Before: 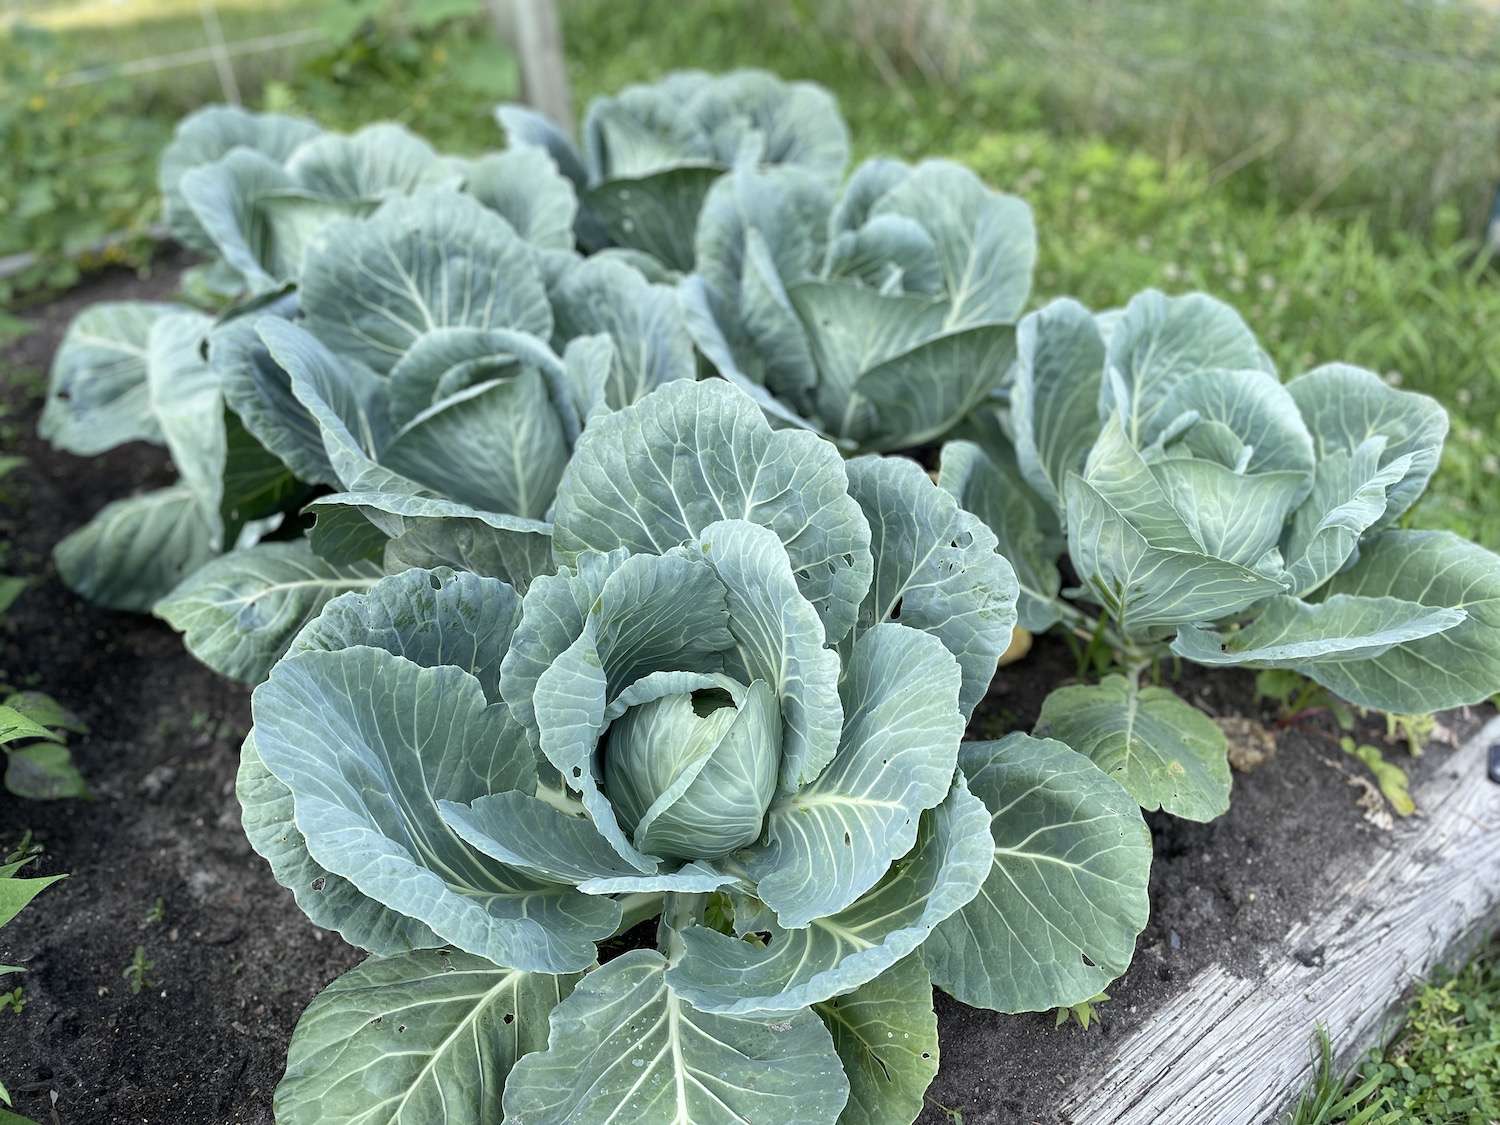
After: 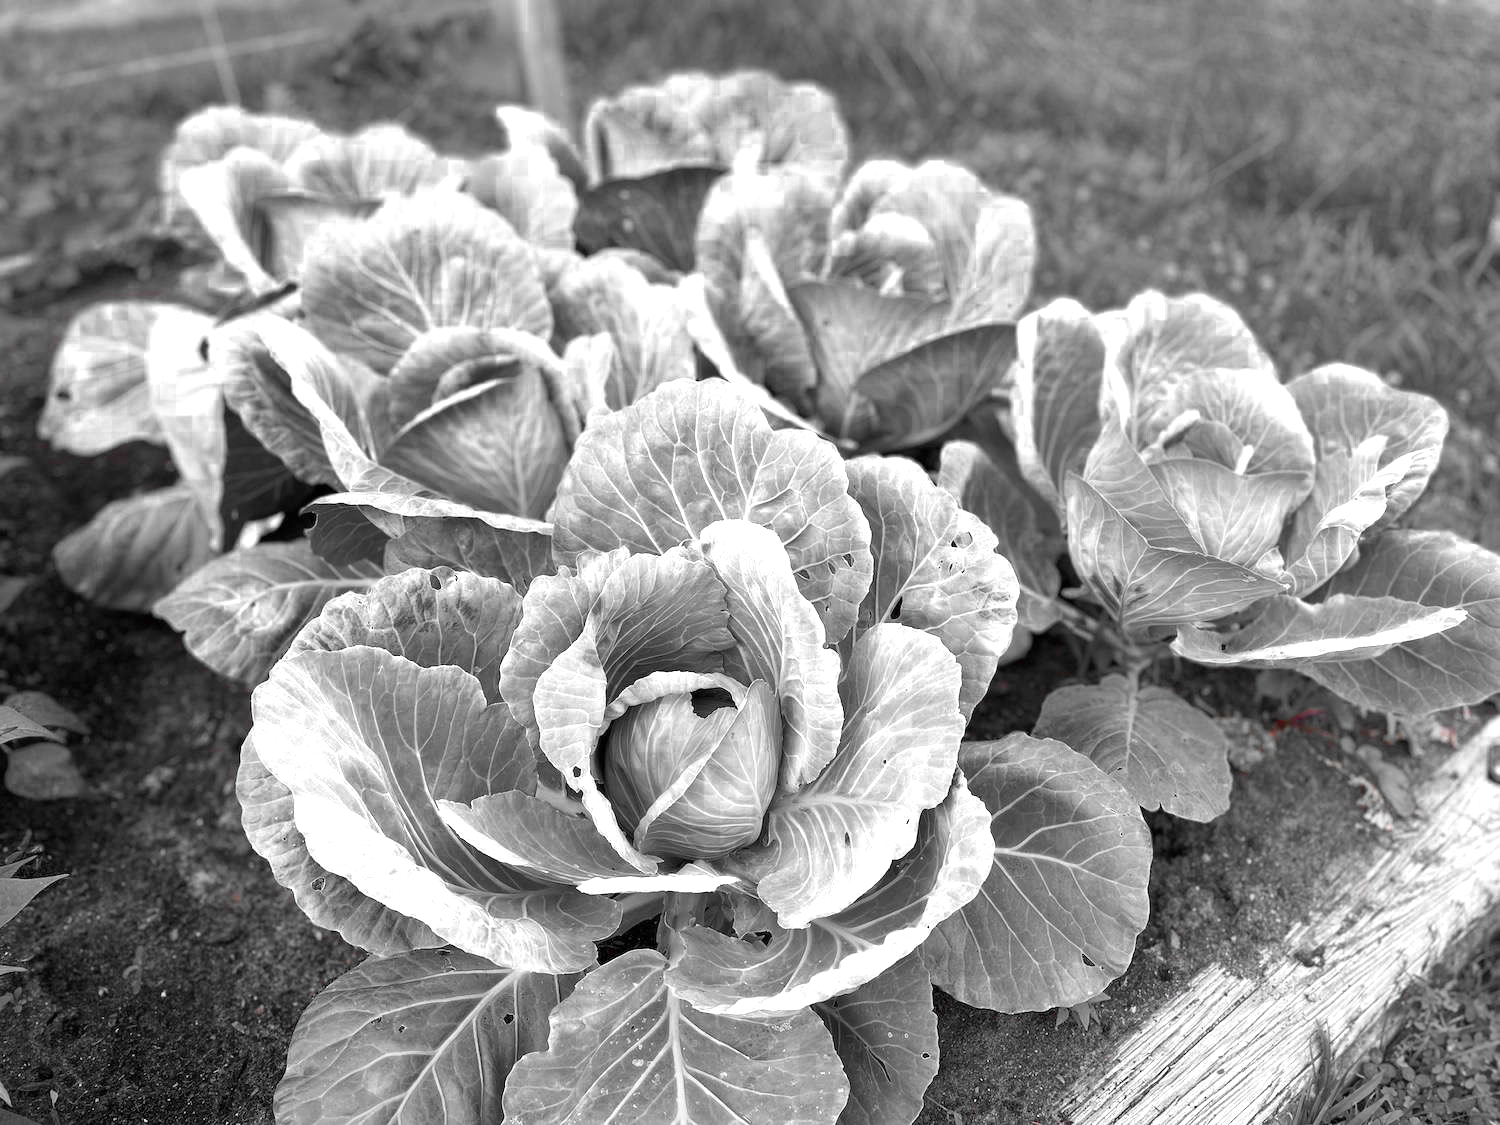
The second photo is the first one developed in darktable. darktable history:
velvia: on, module defaults
color zones: curves: ch0 [(0, 0.352) (0.143, 0.407) (0.286, 0.386) (0.429, 0.431) (0.571, 0.829) (0.714, 0.853) (0.857, 0.833) (1, 0.352)]; ch1 [(0, 0.604) (0.072, 0.726) (0.096, 0.608) (0.205, 0.007) (0.571, -0.006) (0.839, -0.013) (0.857, -0.012) (1, 0.604)]
